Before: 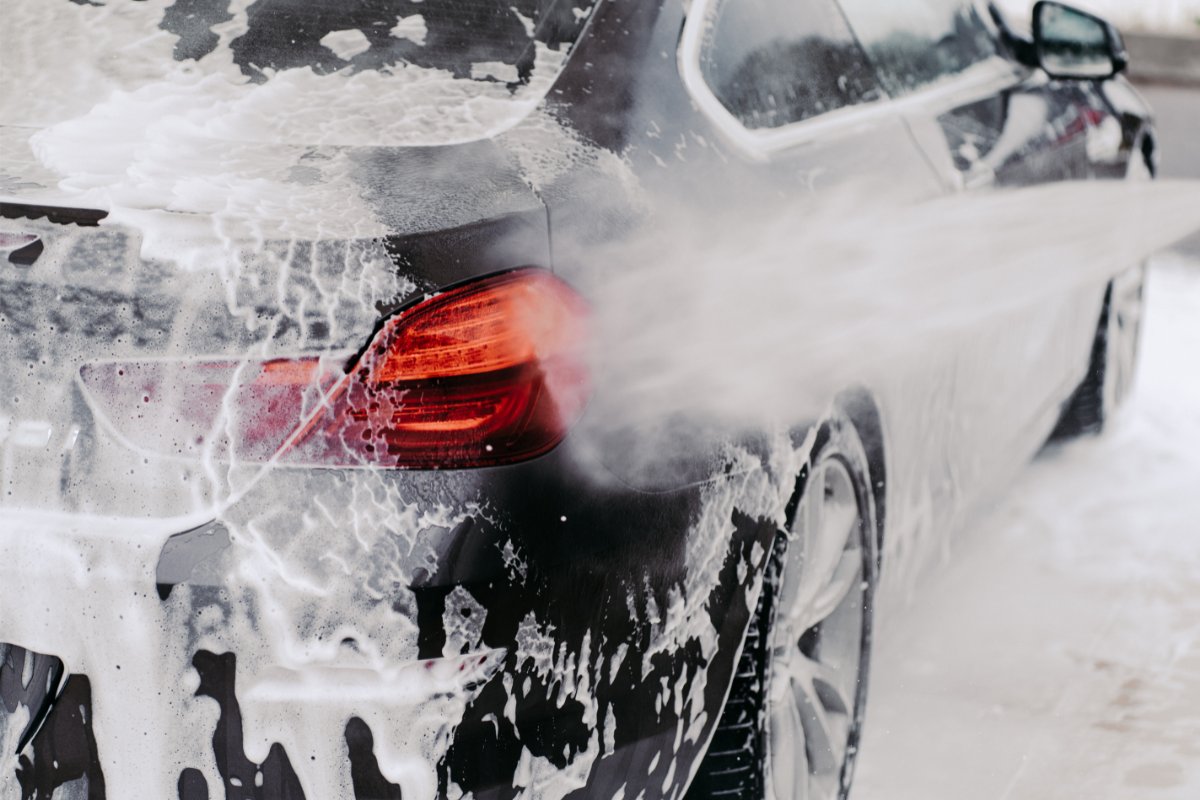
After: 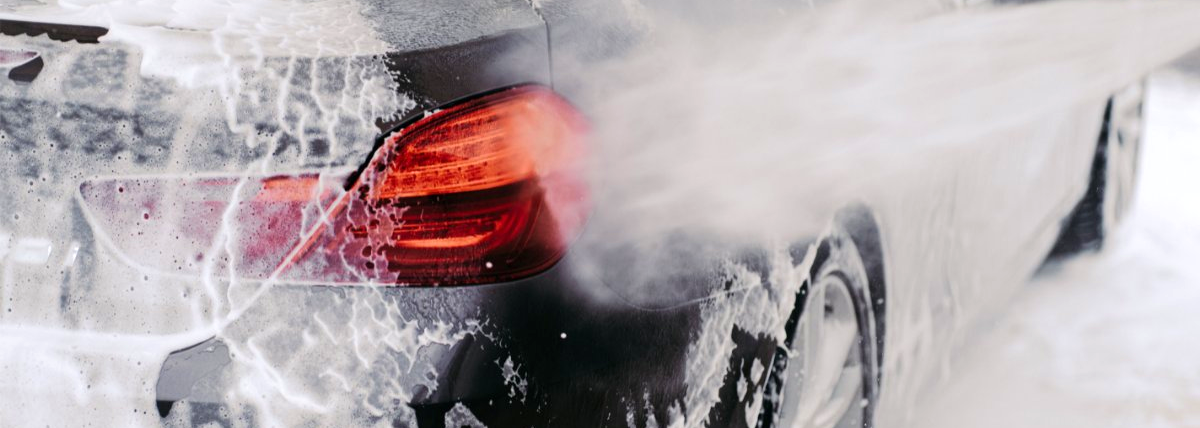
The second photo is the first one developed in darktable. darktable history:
crop and rotate: top 22.912%, bottom 23.497%
exposure: exposure 0.167 EV, compensate highlight preservation false
velvia: on, module defaults
